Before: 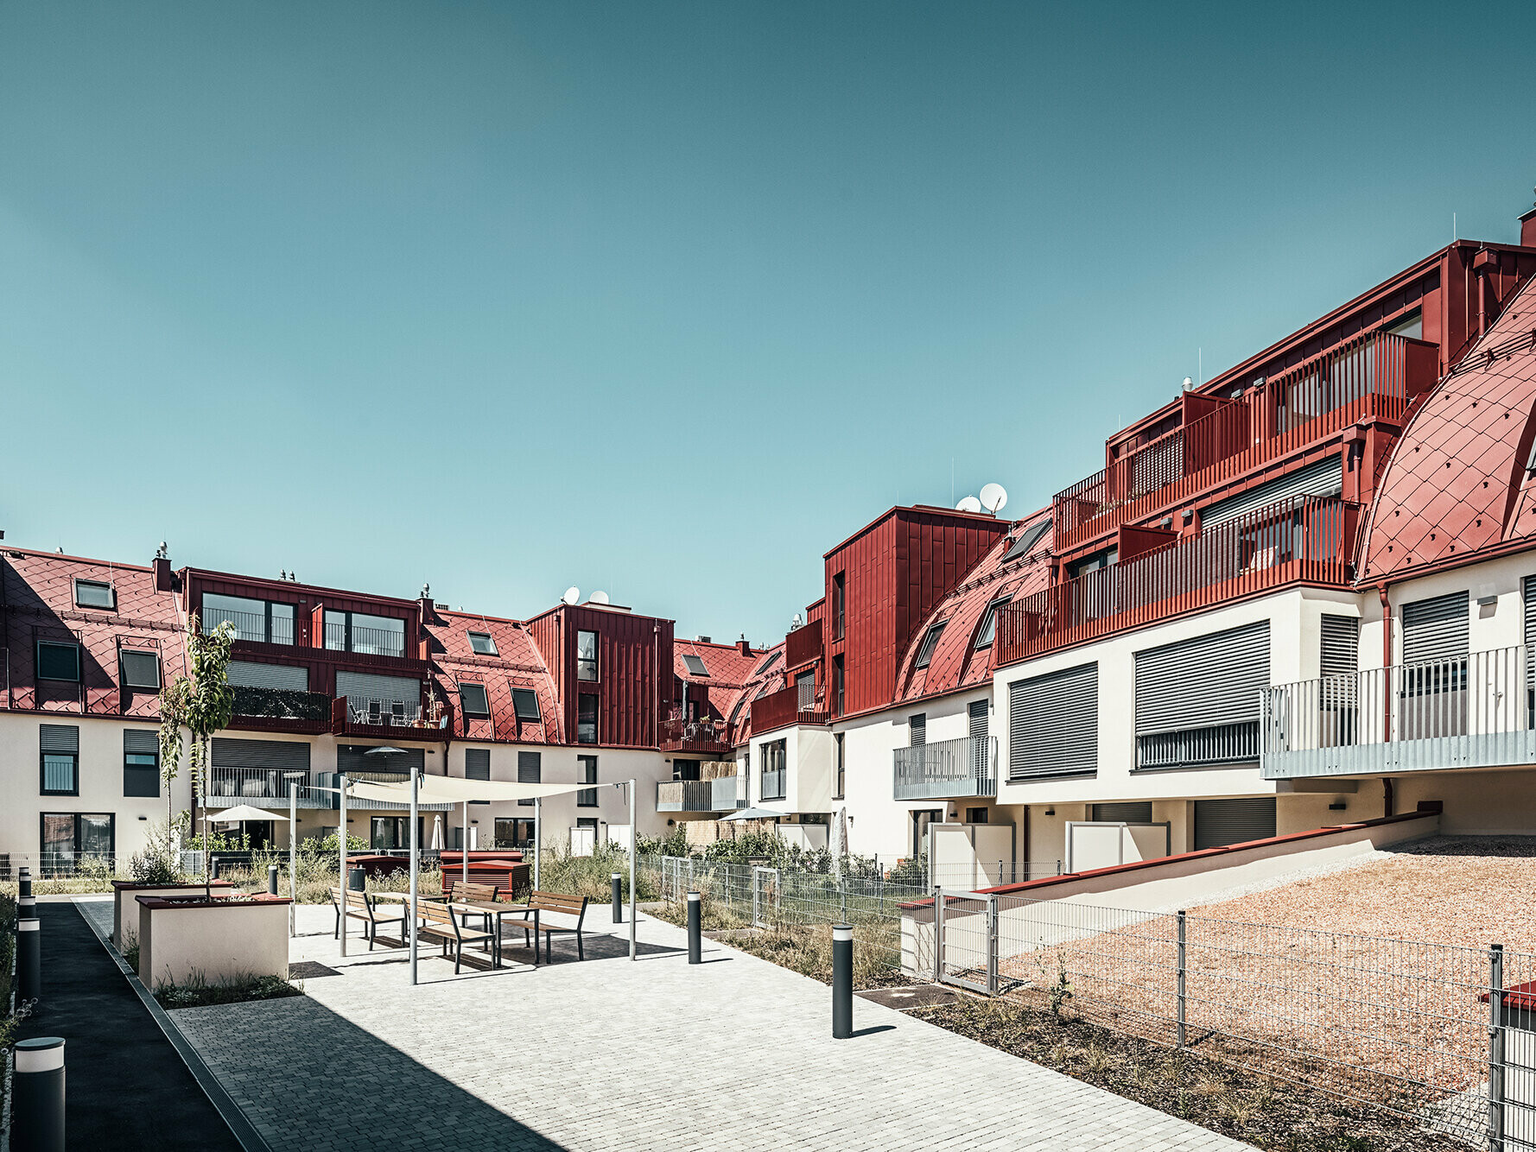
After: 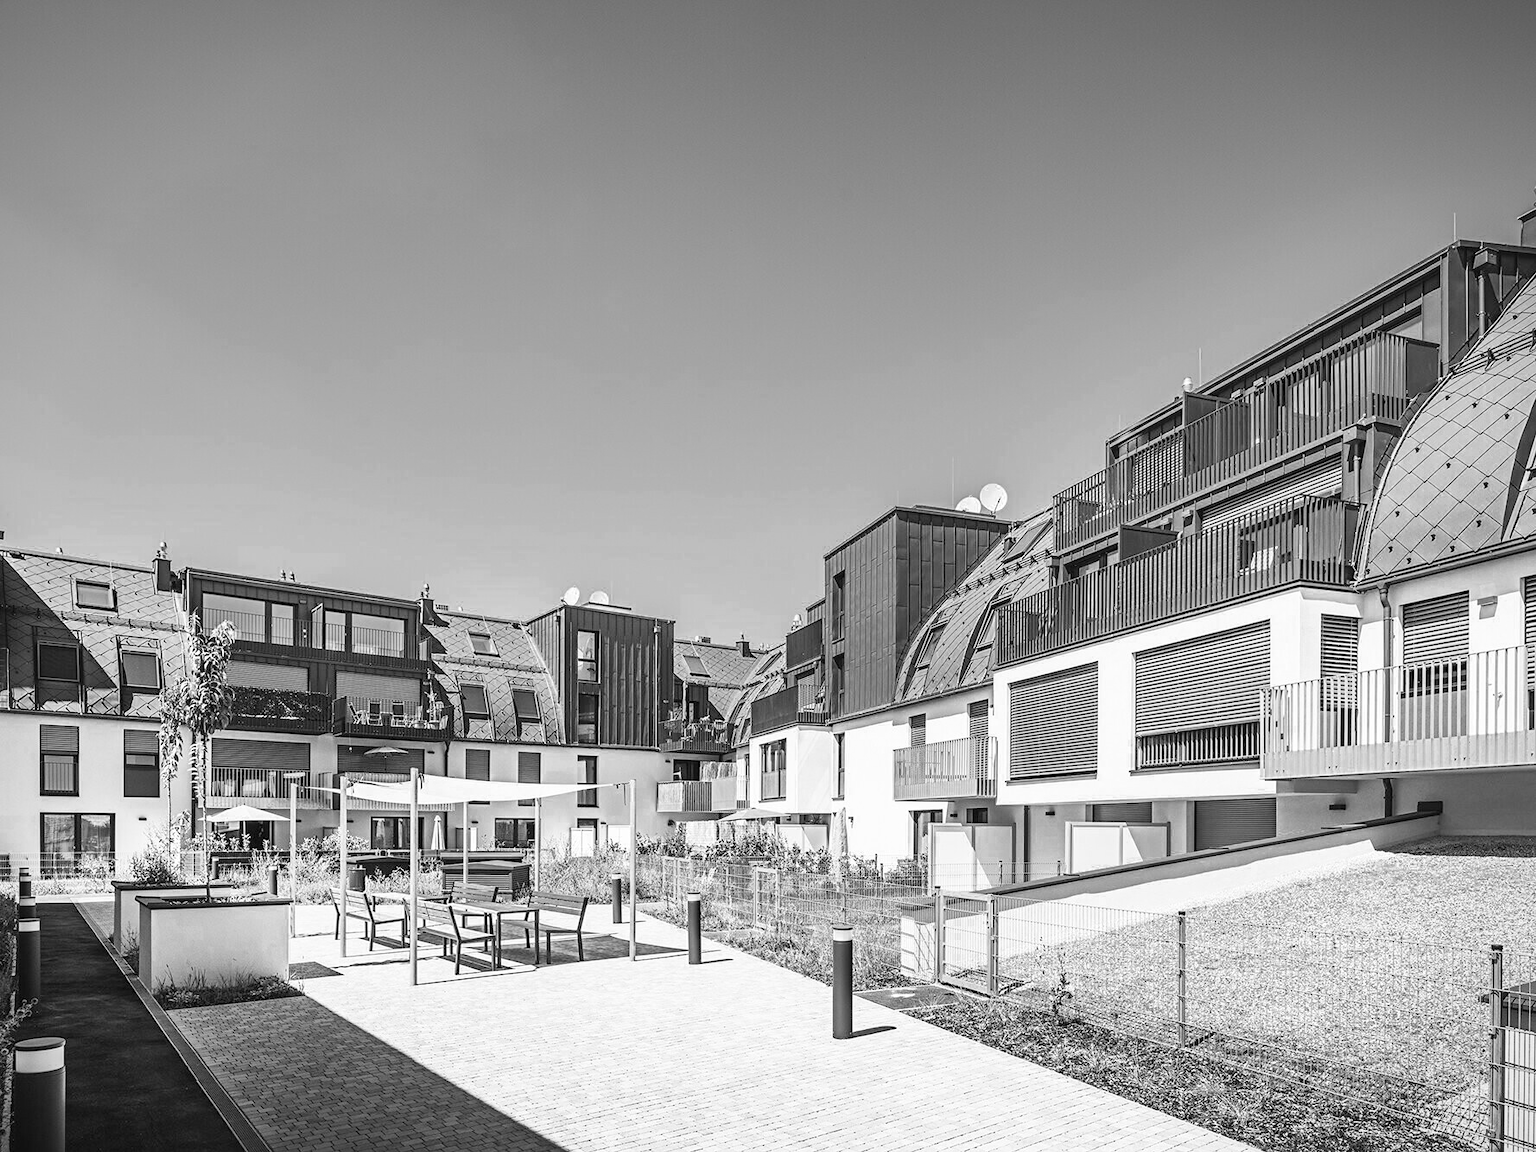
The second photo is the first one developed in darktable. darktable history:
vignetting: fall-off start 97.31%, fall-off radius 79.46%, saturation 0.382, width/height ratio 1.109
color zones: curves: ch0 [(0.002, 0.593) (0.143, 0.417) (0.285, 0.541) (0.455, 0.289) (0.608, 0.327) (0.727, 0.283) (0.869, 0.571) (1, 0.603)]; ch1 [(0, 0) (0.143, 0) (0.286, 0) (0.429, 0) (0.571, 0) (0.714, 0) (0.857, 0)], mix 26.82%
contrast brightness saturation: contrast 0.101, brightness 0.3, saturation 0.142
